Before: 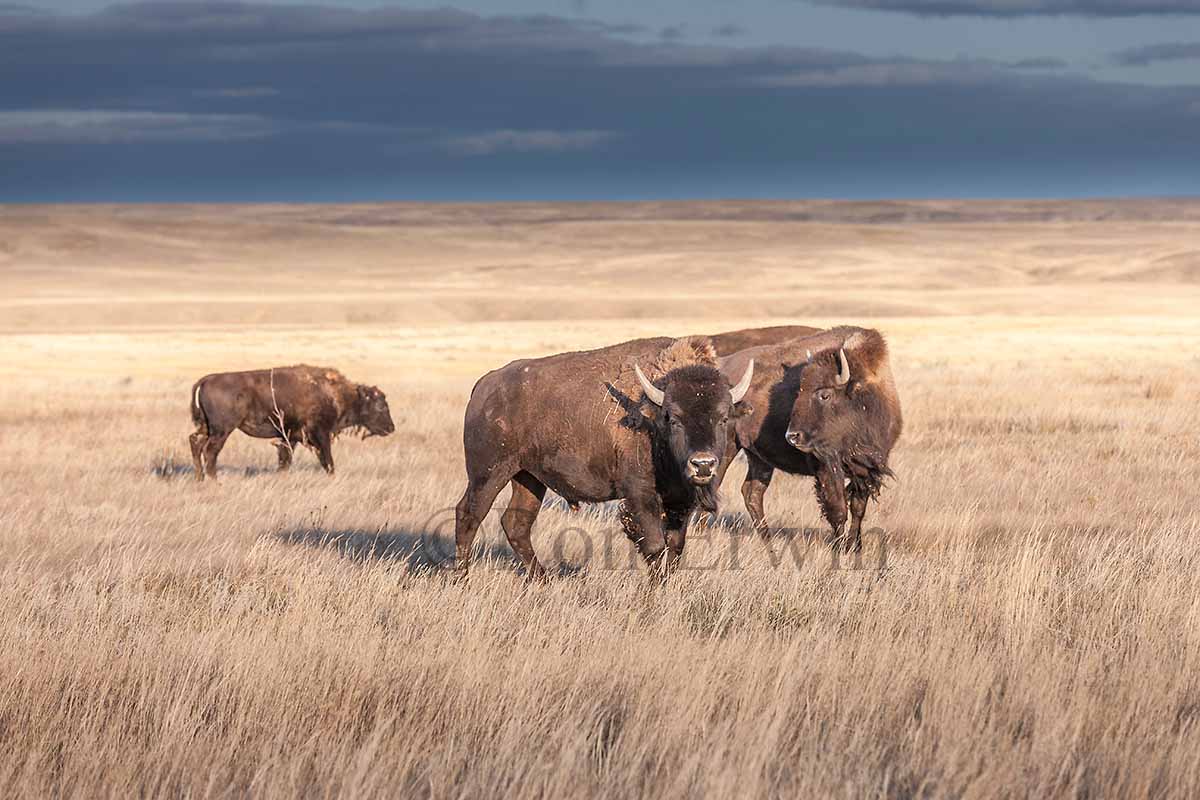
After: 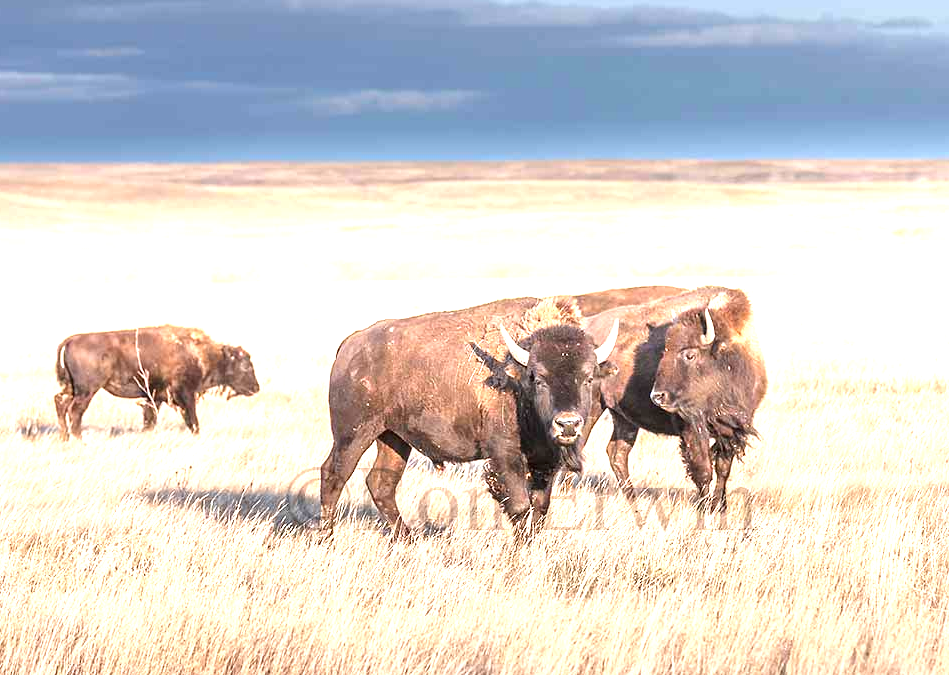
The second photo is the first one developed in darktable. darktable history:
crop: left 11.268%, top 5.081%, right 9.591%, bottom 10.511%
exposure: black level correction 0, exposure 1.46 EV, compensate highlight preservation false
